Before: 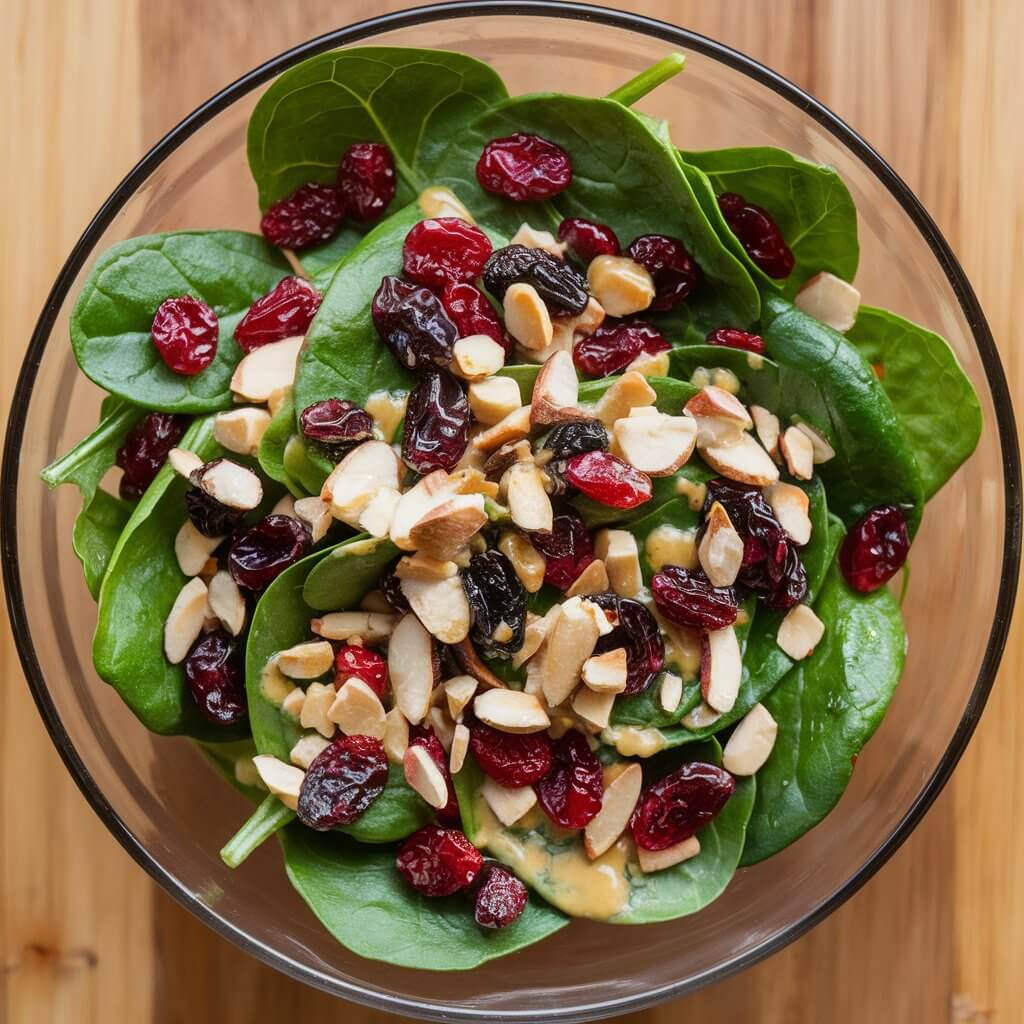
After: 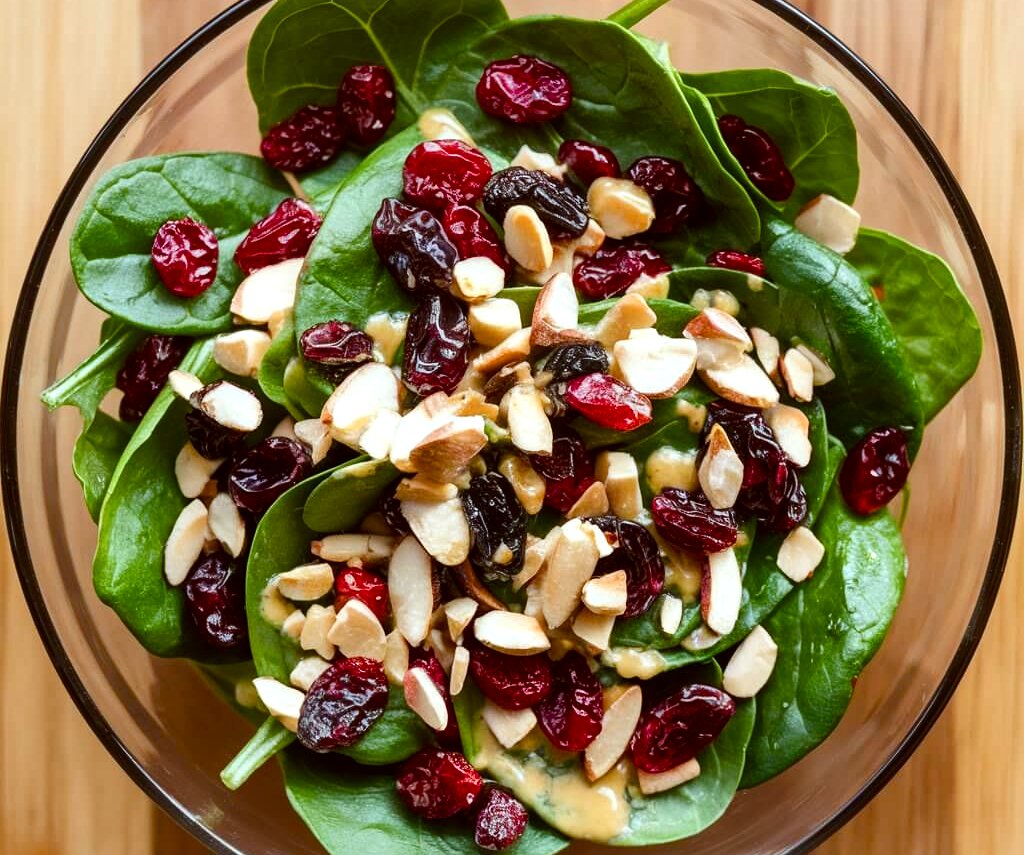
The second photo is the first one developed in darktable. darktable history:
color balance rgb: perceptual saturation grading › global saturation 20%, perceptual saturation grading › highlights -25%, perceptual saturation grading › shadows 25%
crop: top 7.625%, bottom 8.027%
color correction: highlights a* -4.98, highlights b* -3.76, shadows a* 3.83, shadows b* 4.08
tone equalizer: -8 EV -0.417 EV, -7 EV -0.389 EV, -6 EV -0.333 EV, -5 EV -0.222 EV, -3 EV 0.222 EV, -2 EV 0.333 EV, -1 EV 0.389 EV, +0 EV 0.417 EV, edges refinement/feathering 500, mask exposure compensation -1.57 EV, preserve details no
local contrast: mode bilateral grid, contrast 20, coarseness 50, detail 120%, midtone range 0.2
